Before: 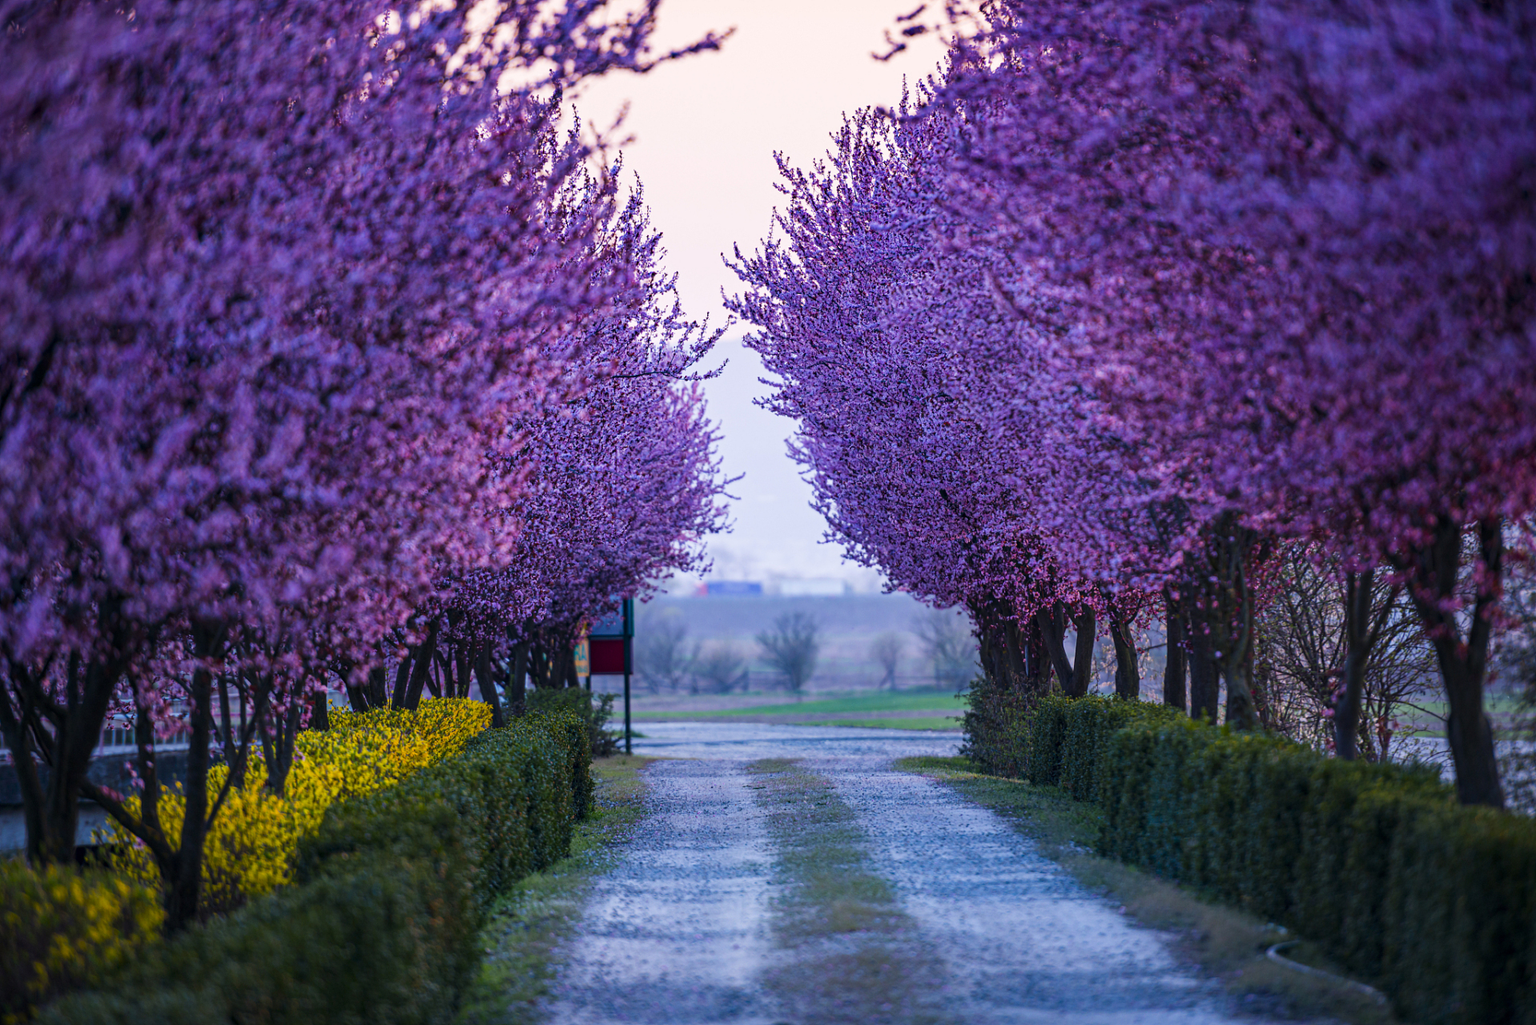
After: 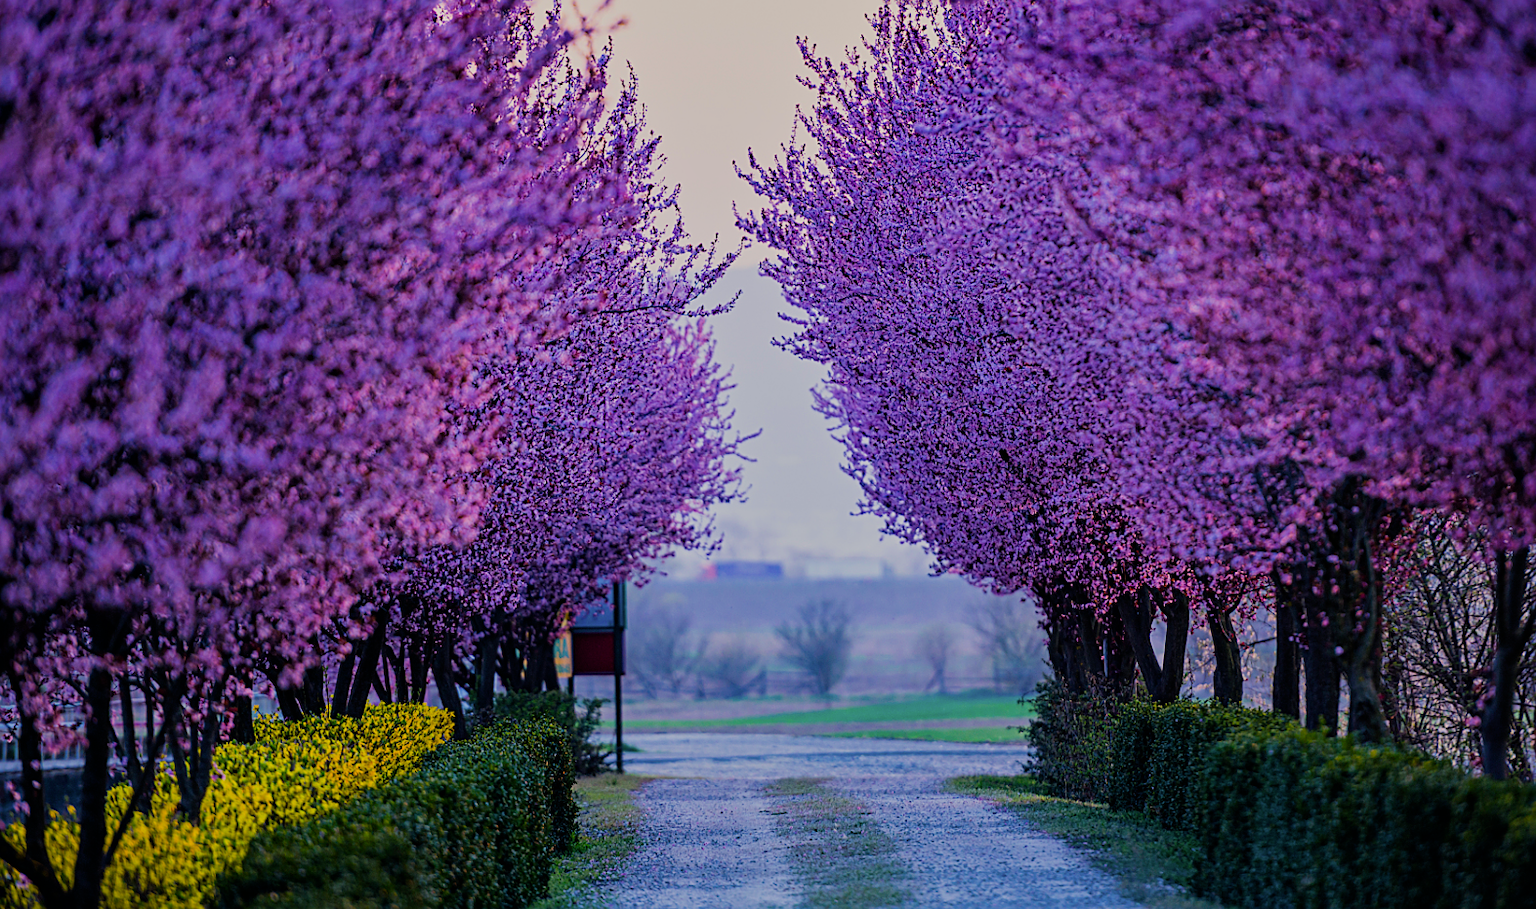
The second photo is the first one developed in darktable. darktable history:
tone equalizer: -8 EV -0.002 EV, -7 EV 0.005 EV, -6 EV -0.009 EV, -5 EV 0.011 EV, -4 EV -0.012 EV, -3 EV 0.007 EV, -2 EV -0.062 EV, -1 EV -0.293 EV, +0 EV -0.582 EV, smoothing diameter 2%, edges refinement/feathering 20, mask exposure compensation -1.57 EV, filter diffusion 5
filmic rgb: black relative exposure -7.65 EV, white relative exposure 4.56 EV, hardness 3.61, color science v6 (2022)
white balance: red 0.931, blue 1.11
color correction: highlights a* 2.72, highlights b* 22.8
sharpen: on, module defaults
crop: left 7.856%, top 11.836%, right 10.12%, bottom 15.387%
